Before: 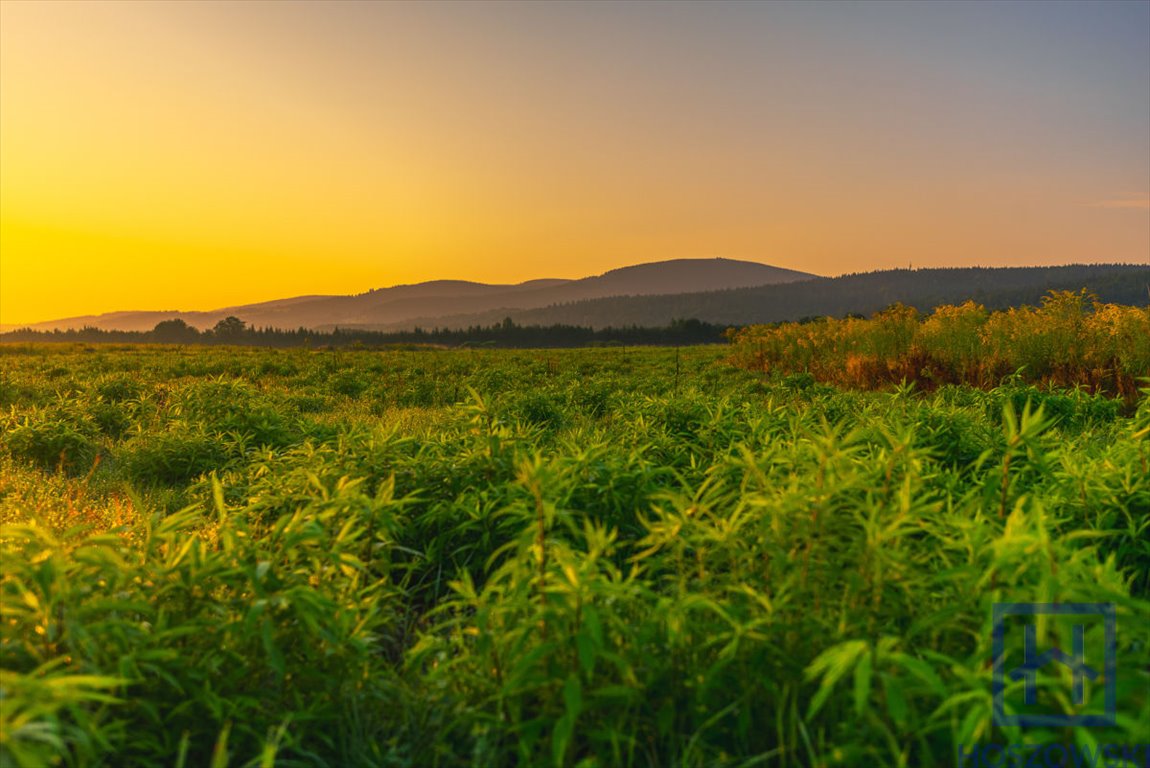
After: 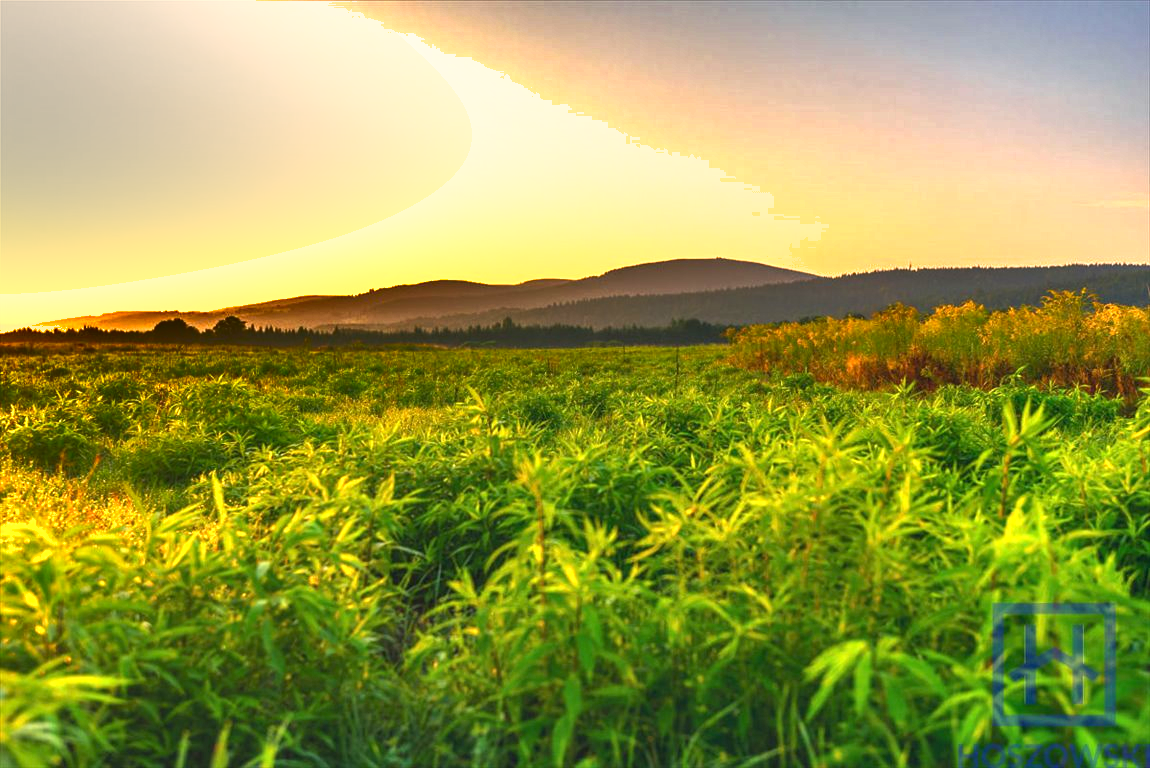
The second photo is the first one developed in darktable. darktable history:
shadows and highlights: radius 103.07, shadows 50.51, highlights -65.24, soften with gaussian
exposure: black level correction 0, exposure 1.385 EV, compensate exposure bias true, compensate highlight preservation false
